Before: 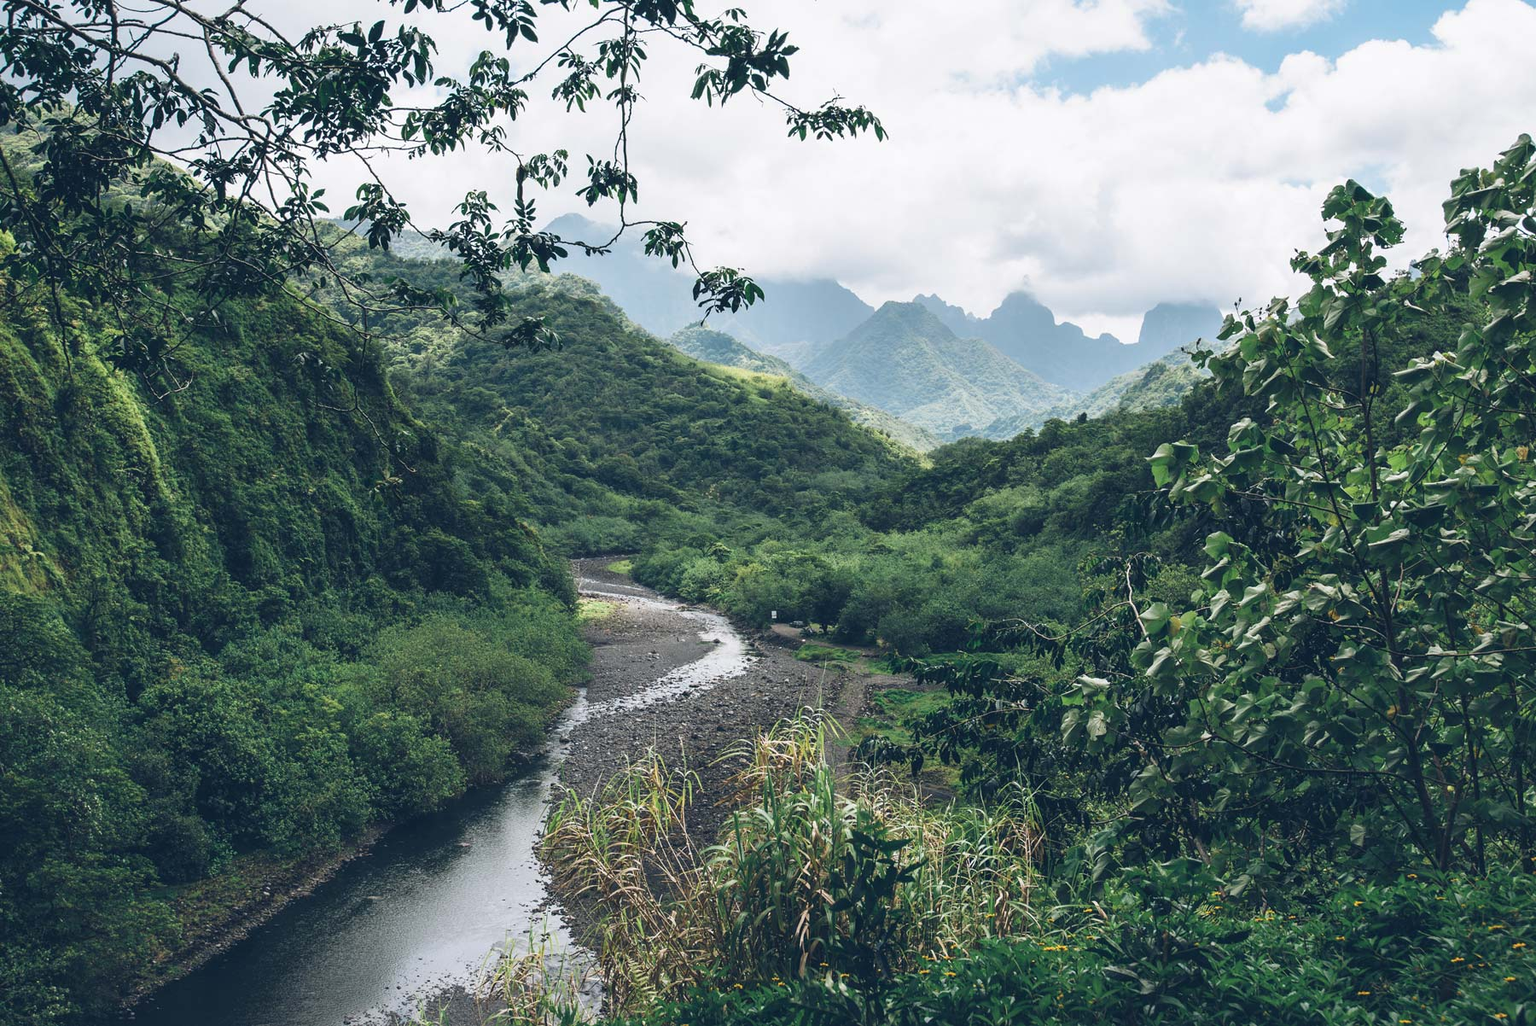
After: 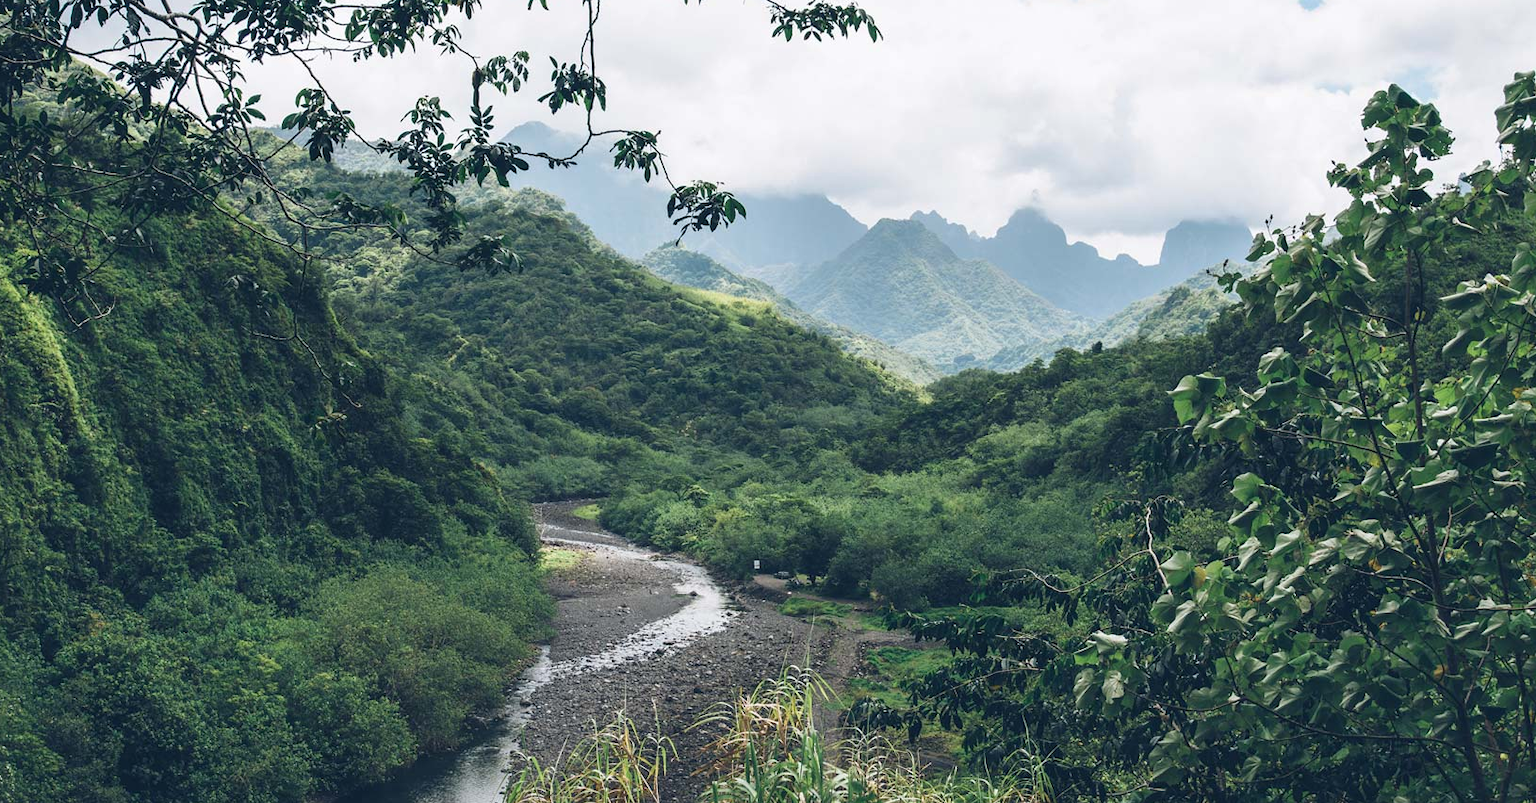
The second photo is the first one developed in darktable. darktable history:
crop: left 5.789%, top 10.092%, right 3.617%, bottom 18.902%
